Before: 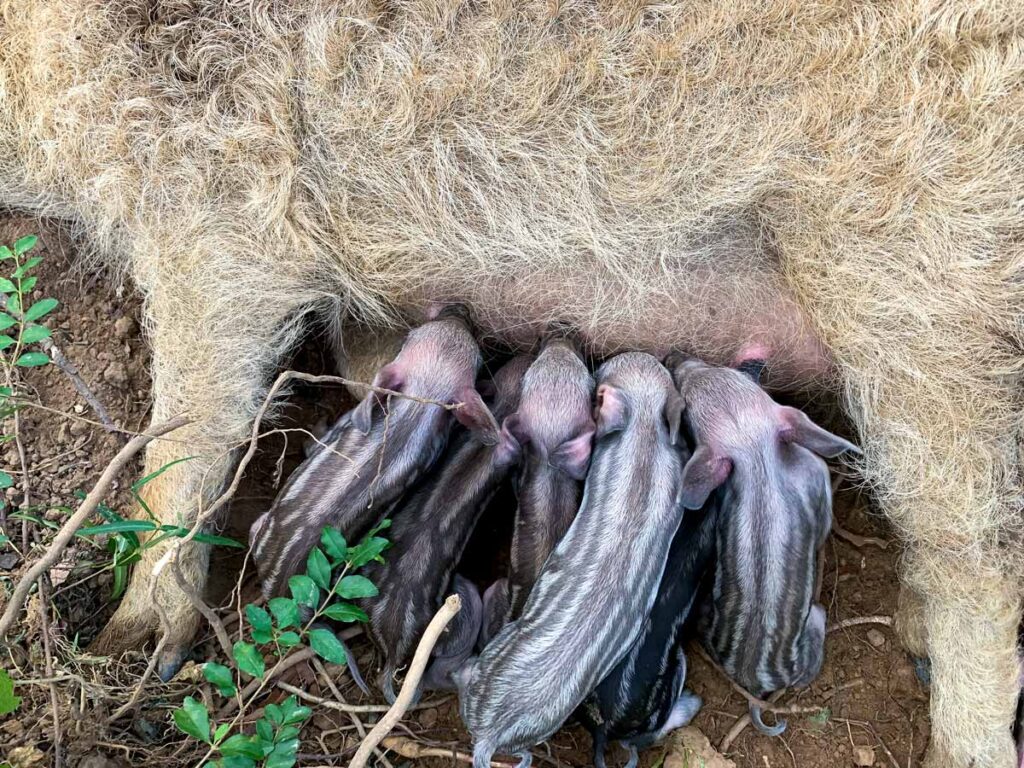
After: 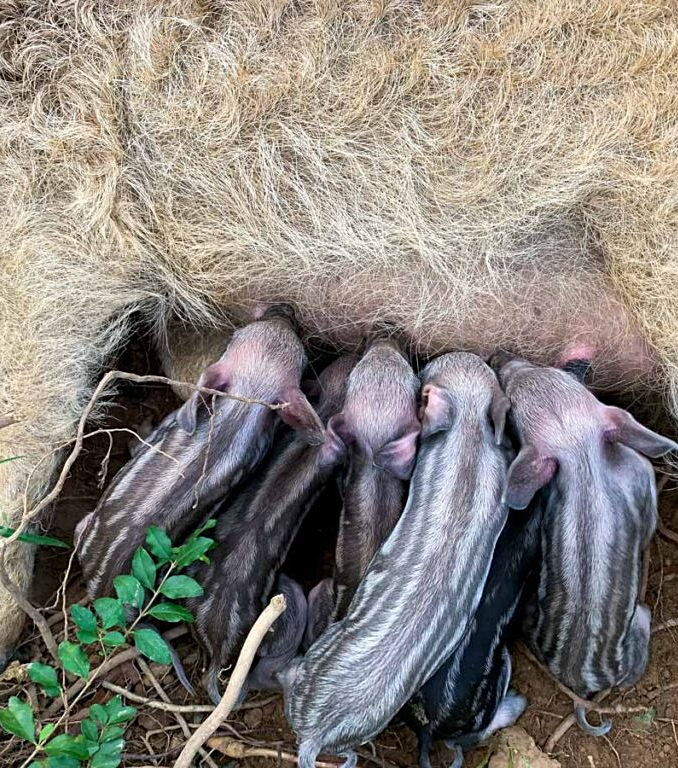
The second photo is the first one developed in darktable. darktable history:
crop: left 17.182%, right 16.598%
sharpen: amount 0.21
